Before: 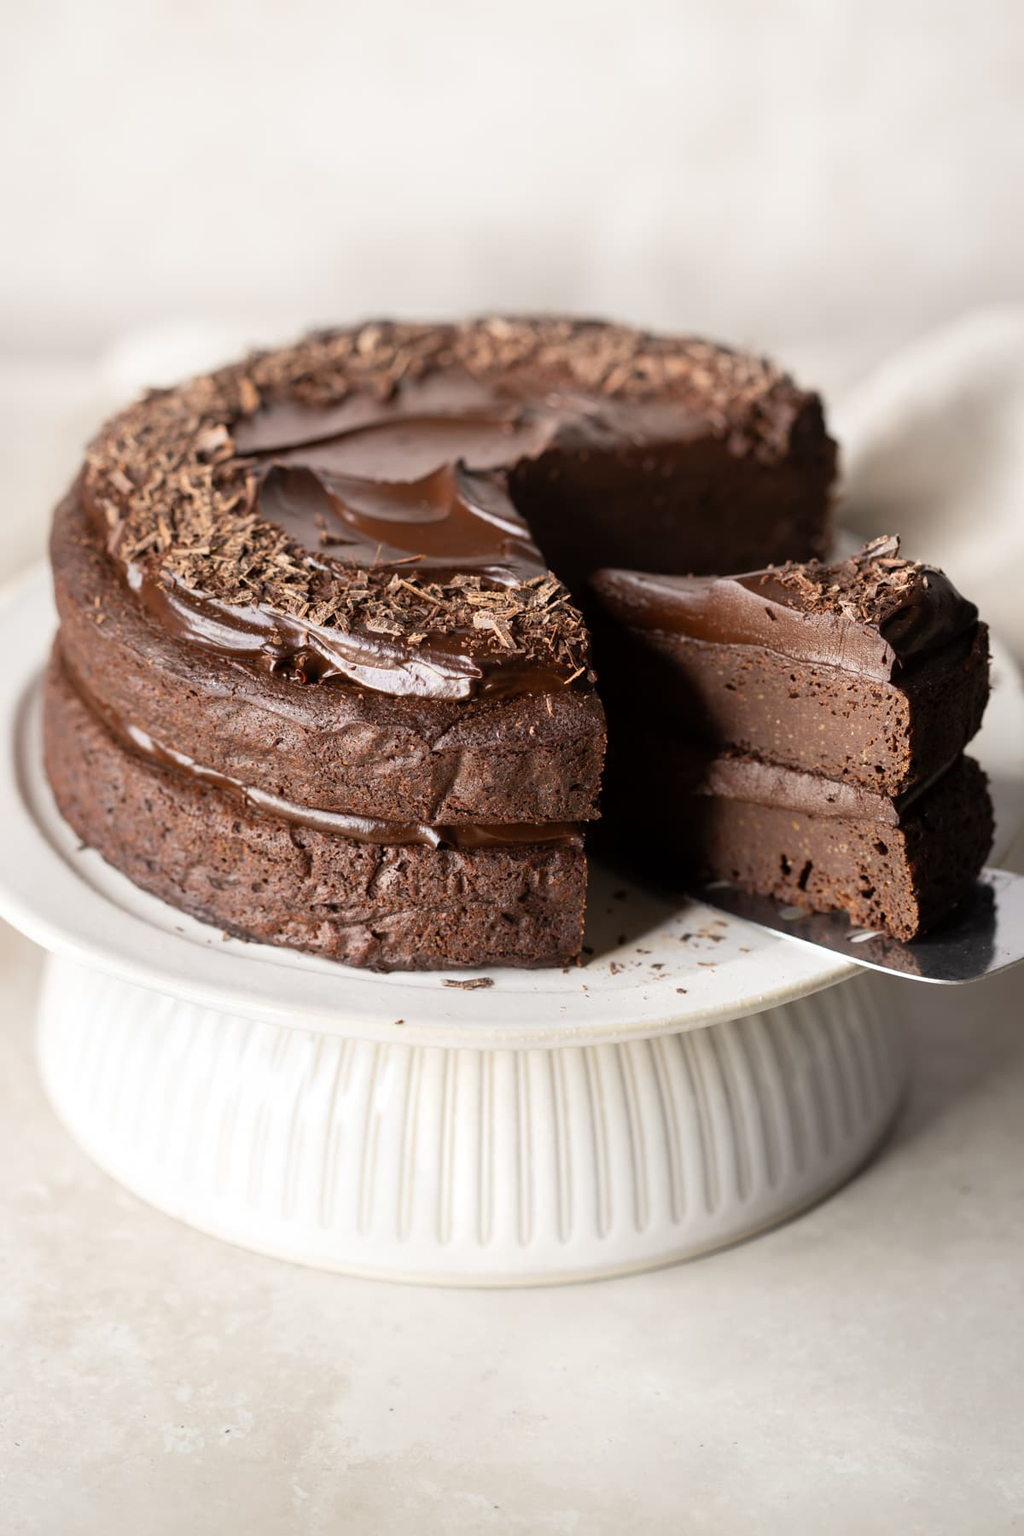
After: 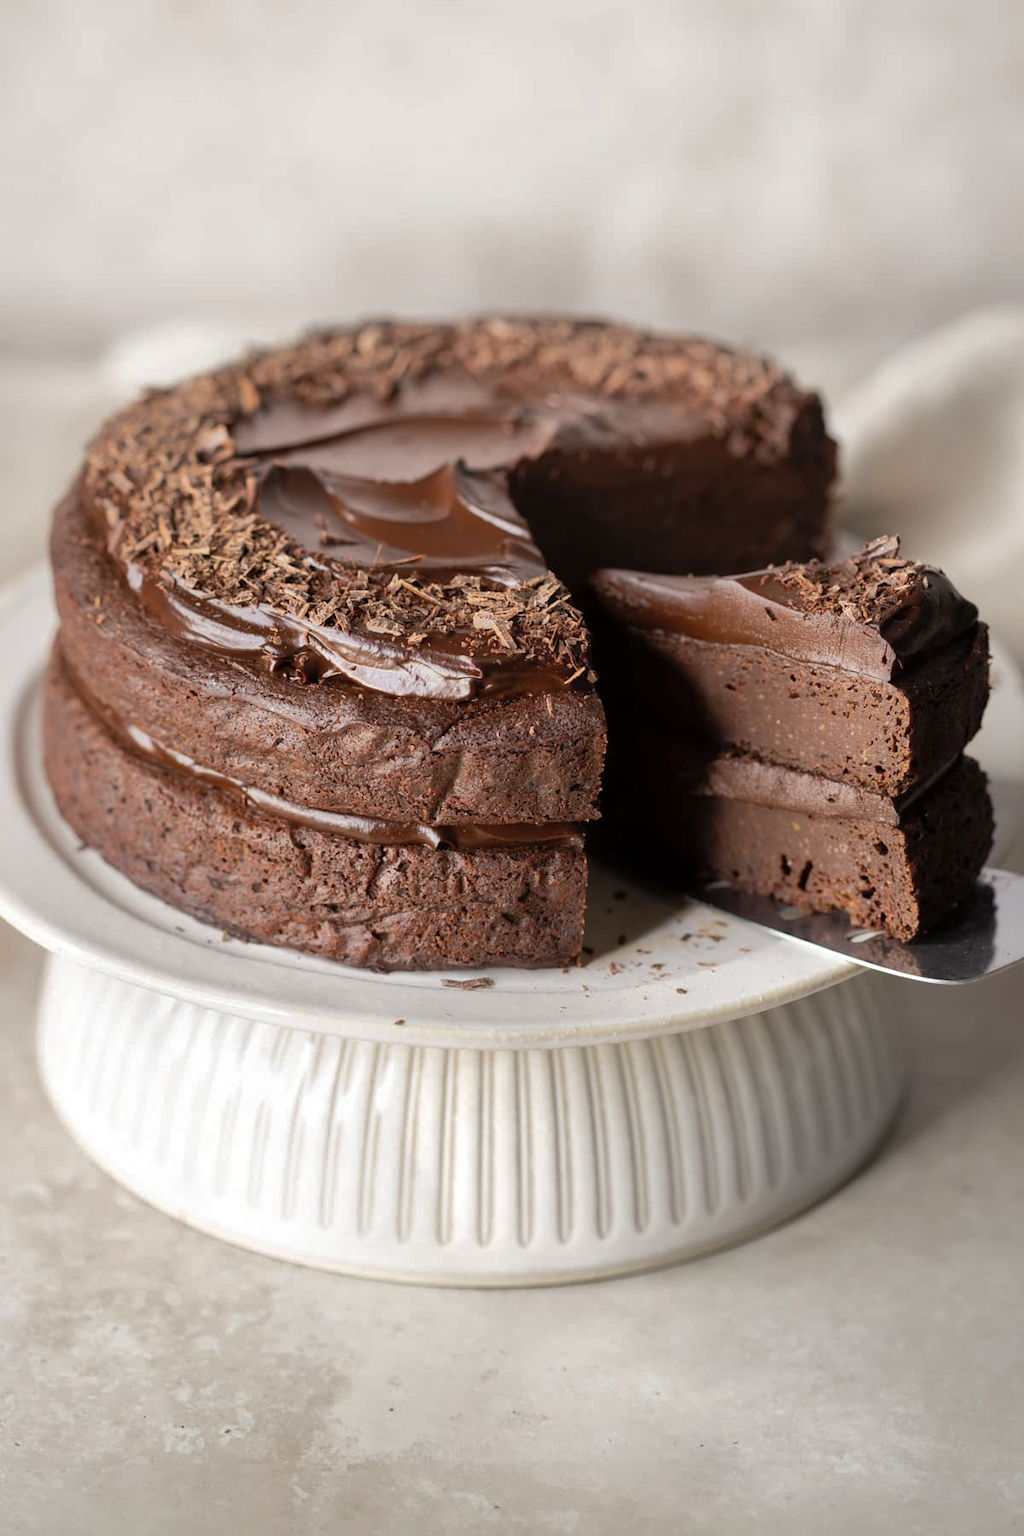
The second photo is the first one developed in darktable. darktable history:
shadows and highlights: shadows 39.99, highlights -59.84
